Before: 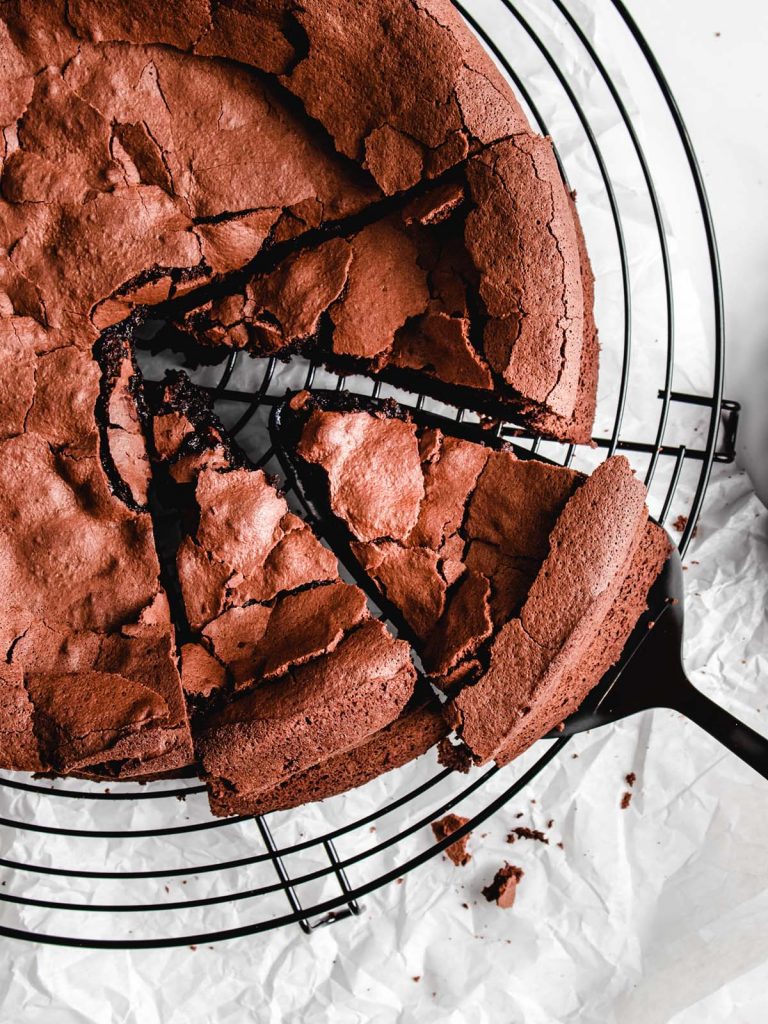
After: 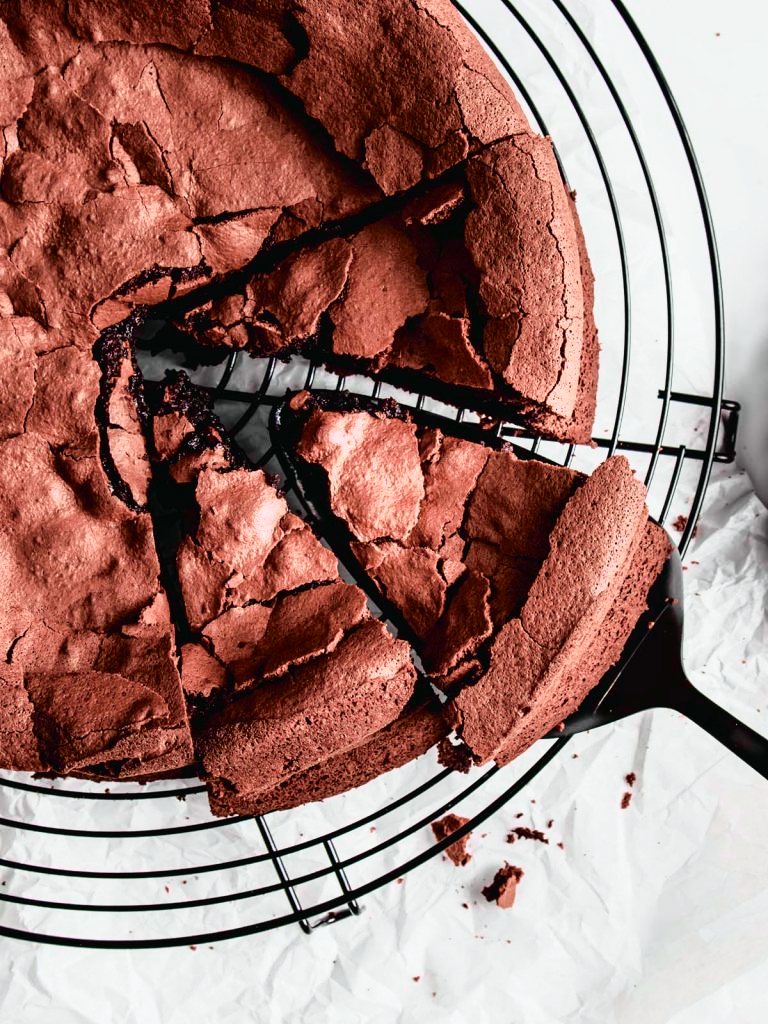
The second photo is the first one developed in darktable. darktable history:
tone curve: curves: ch0 [(0, 0) (0.105, 0.068) (0.195, 0.162) (0.283, 0.283) (0.384, 0.404) (0.485, 0.531) (0.638, 0.681) (0.795, 0.879) (1, 0.977)]; ch1 [(0, 0) (0.161, 0.092) (0.35, 0.33) (0.379, 0.401) (0.456, 0.469) (0.504, 0.501) (0.512, 0.523) (0.58, 0.597) (0.635, 0.646) (1, 1)]; ch2 [(0, 0) (0.371, 0.362) (0.437, 0.437) (0.5, 0.5) (0.53, 0.523) (0.56, 0.58) (0.622, 0.606) (1, 1)], color space Lab, independent channels, preserve colors none
